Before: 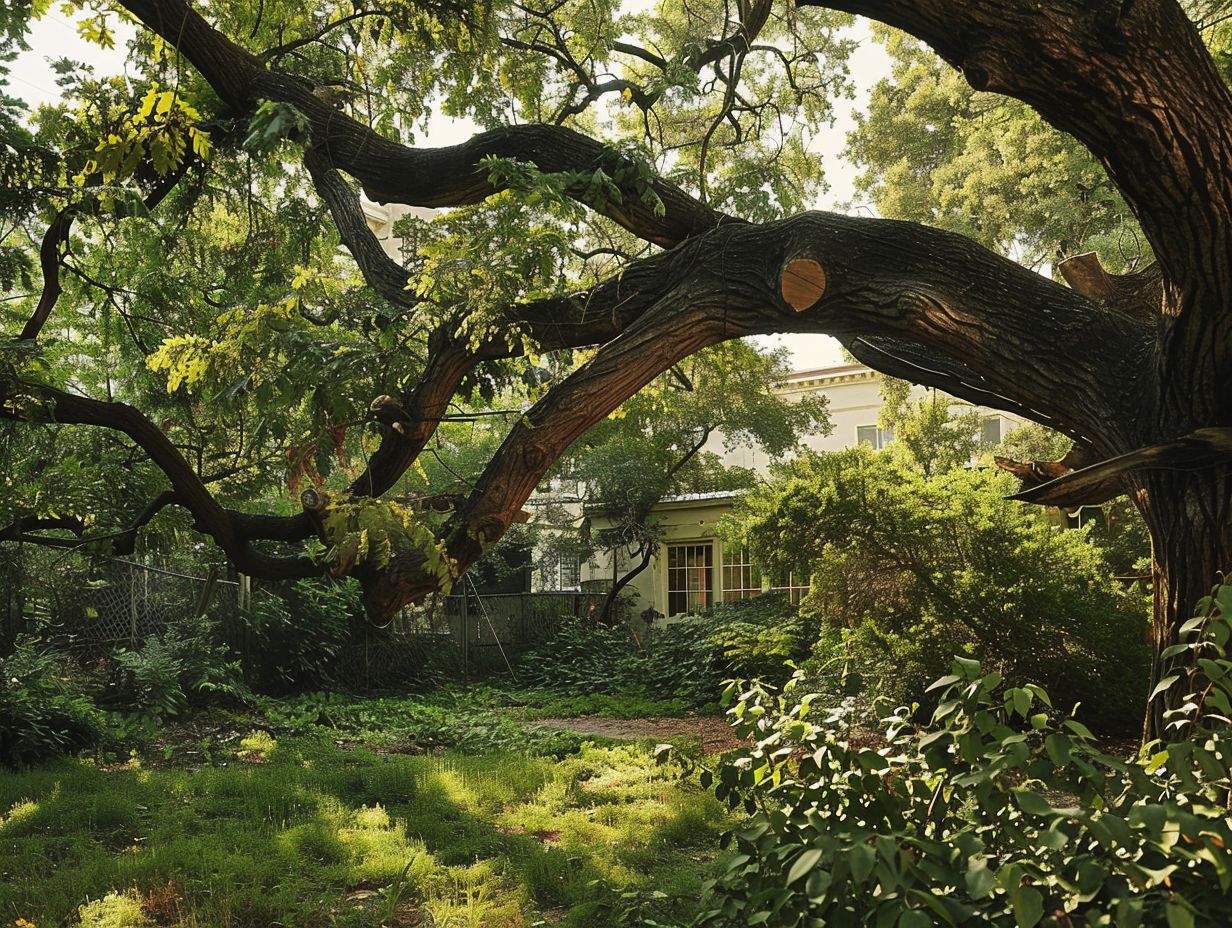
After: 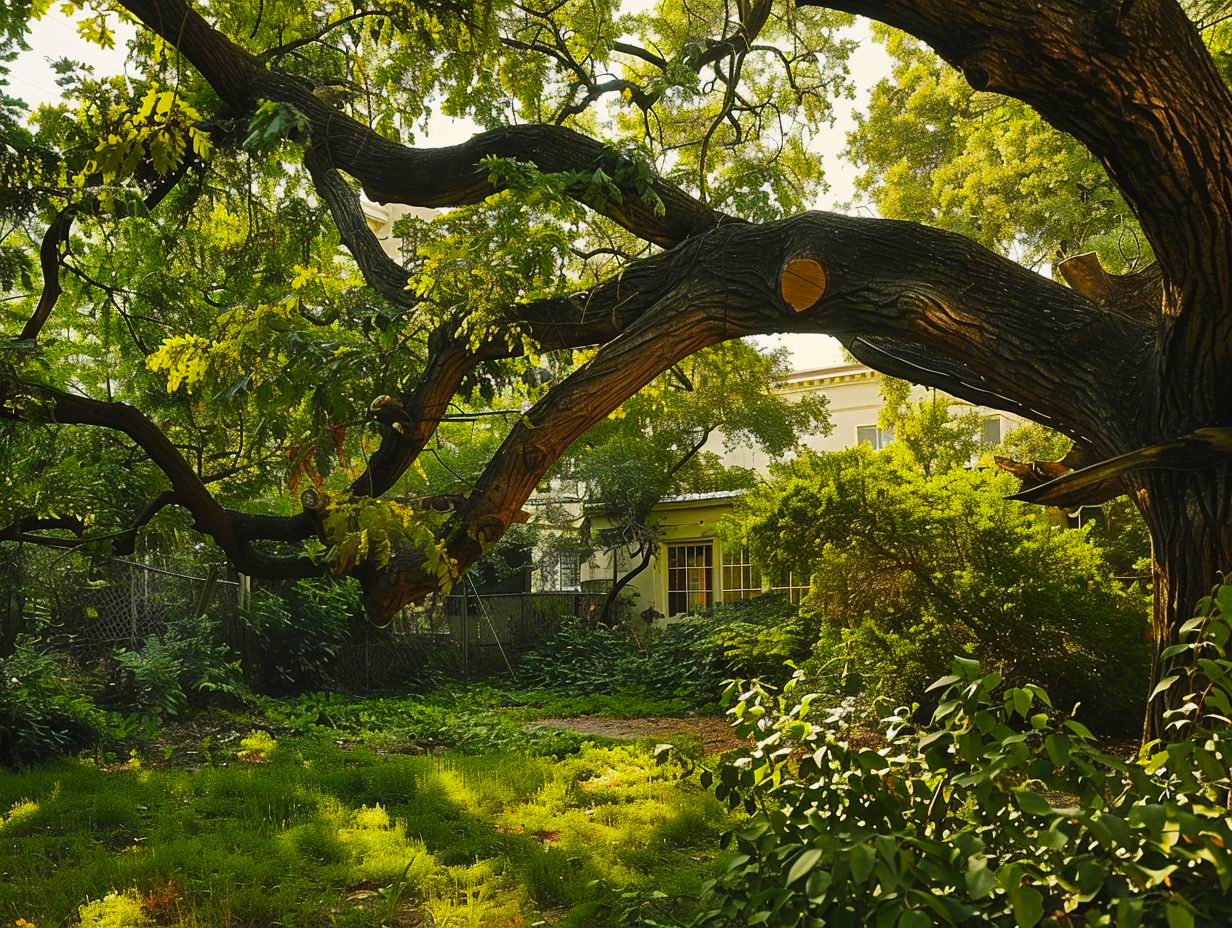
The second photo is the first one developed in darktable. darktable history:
color balance rgb: linear chroma grading › global chroma 15%, perceptual saturation grading › global saturation 30%
exposure: exposure -0.01 EV, compensate highlight preservation false
